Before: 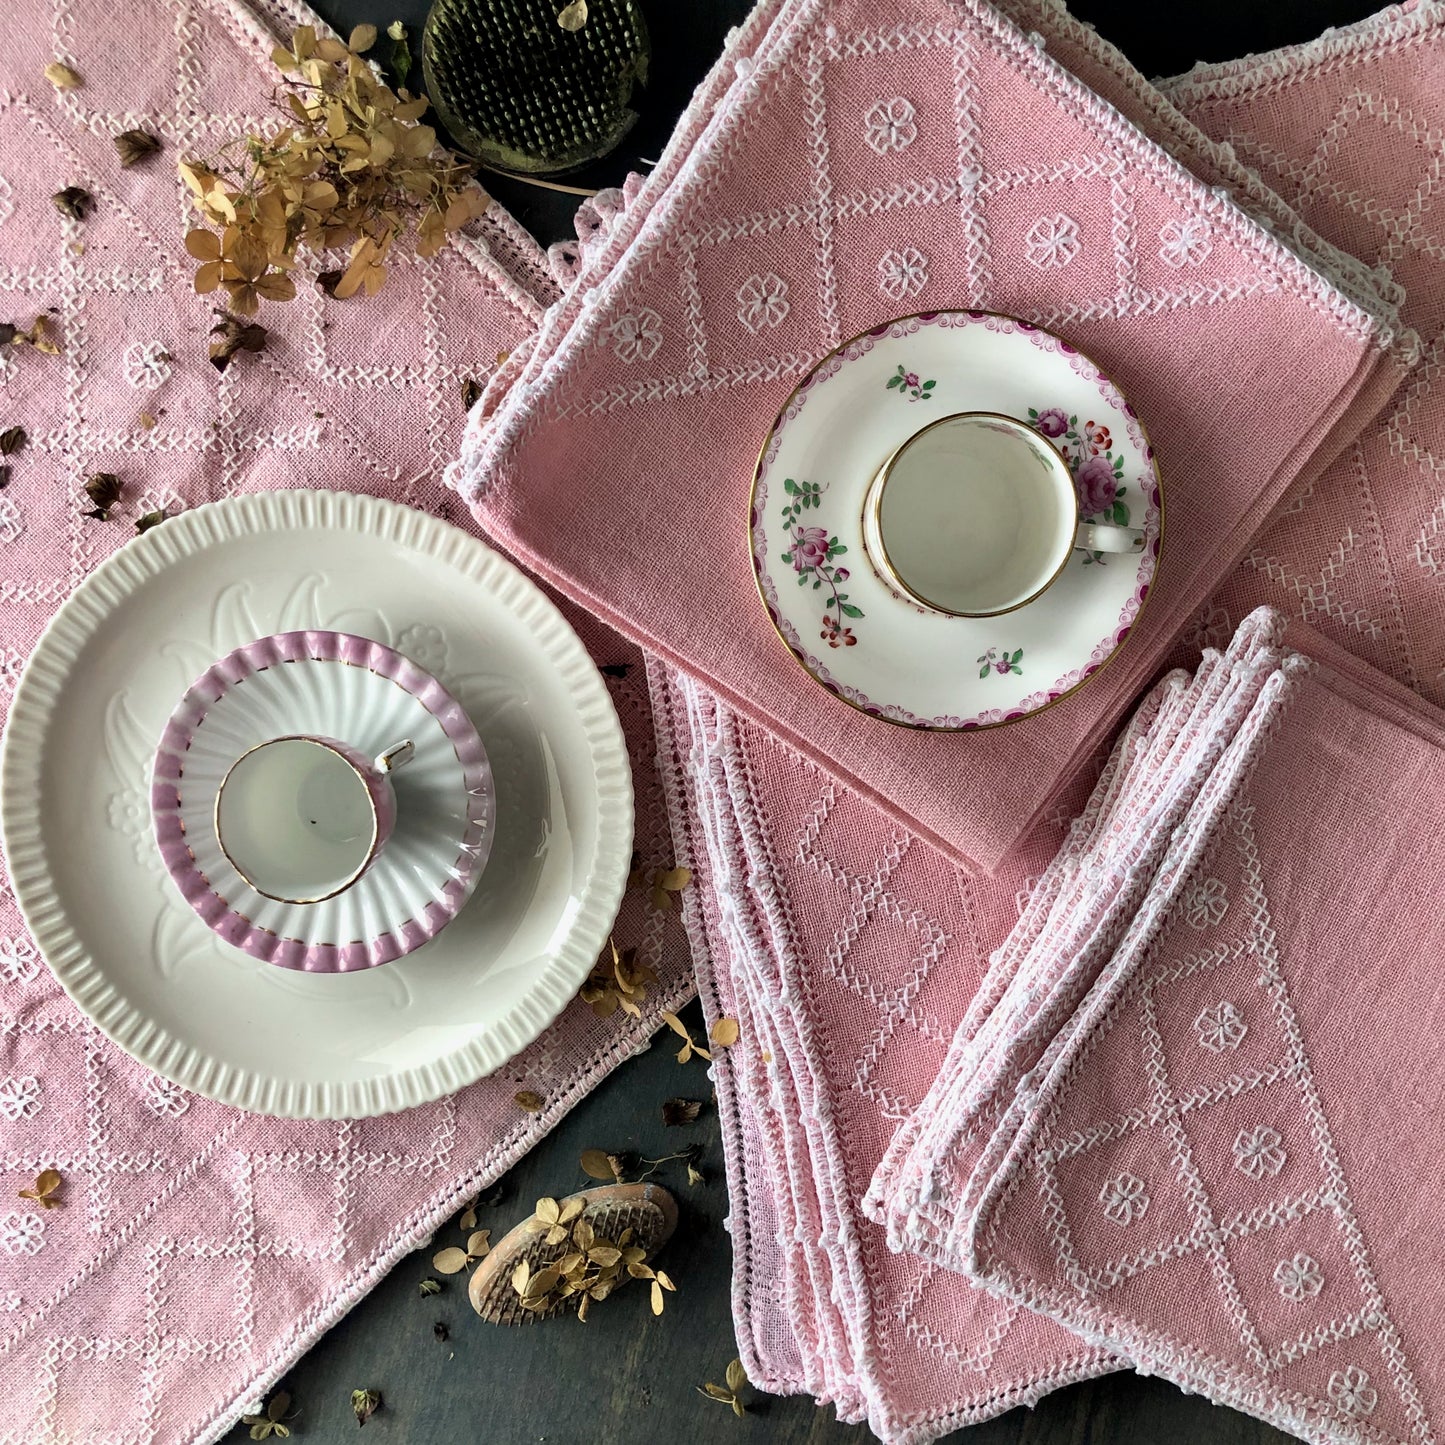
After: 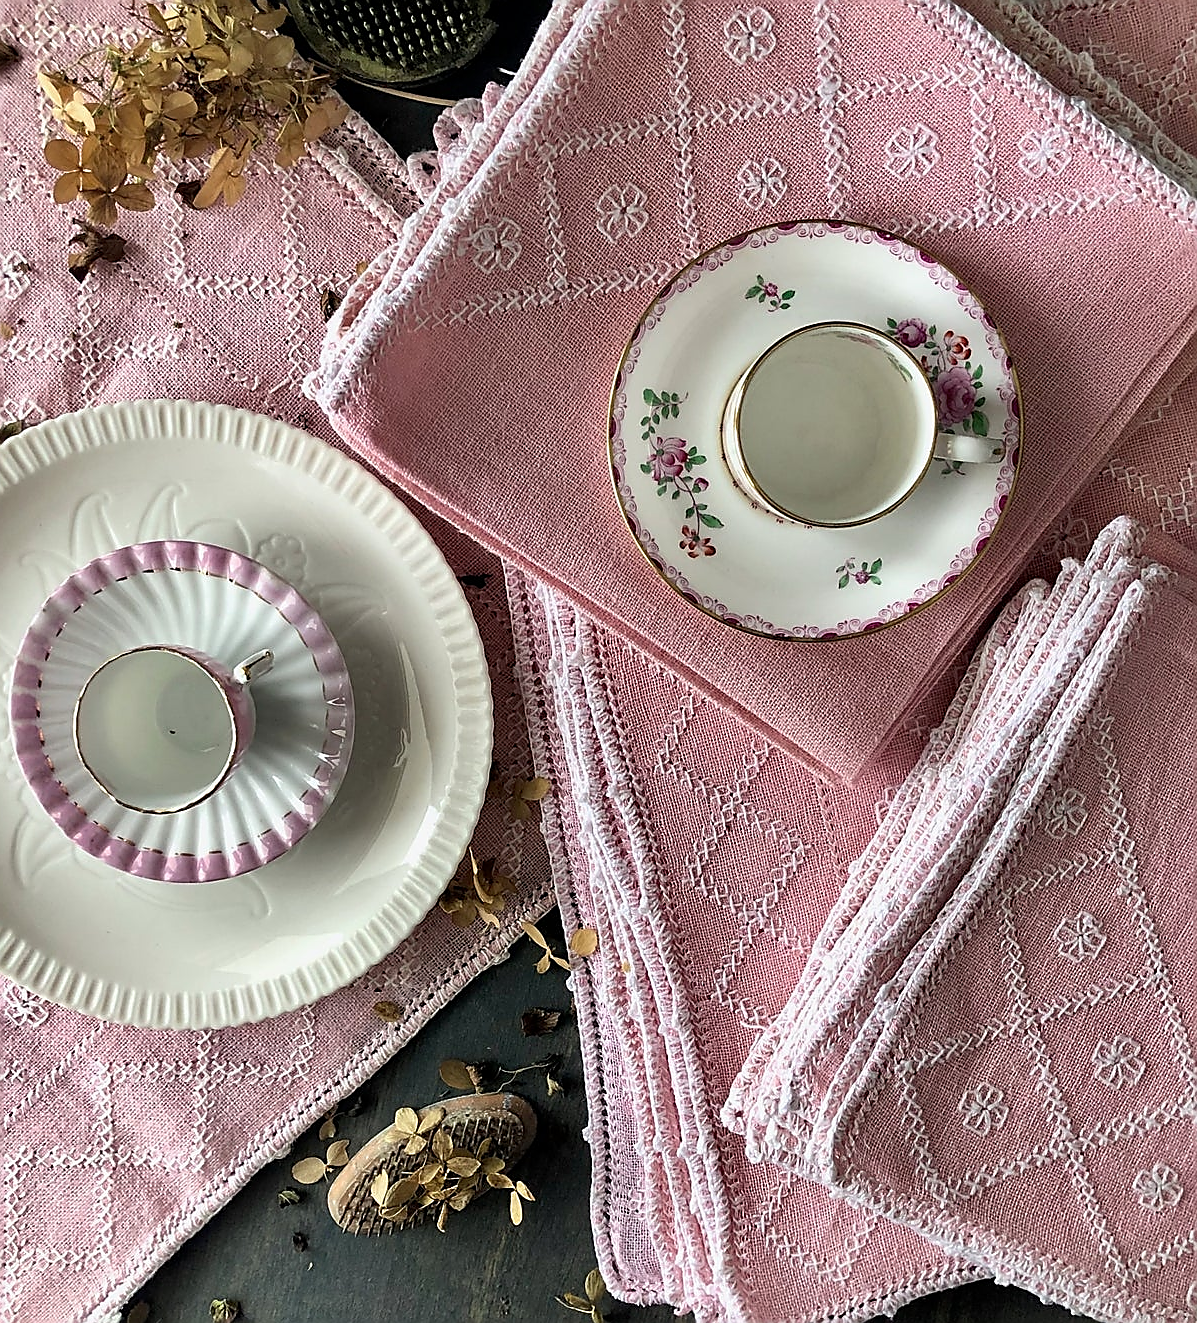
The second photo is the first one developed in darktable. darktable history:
crop: left 9.807%, top 6.259%, right 7.334%, bottom 2.177%
sharpen: radius 1.4, amount 1.25, threshold 0.7
